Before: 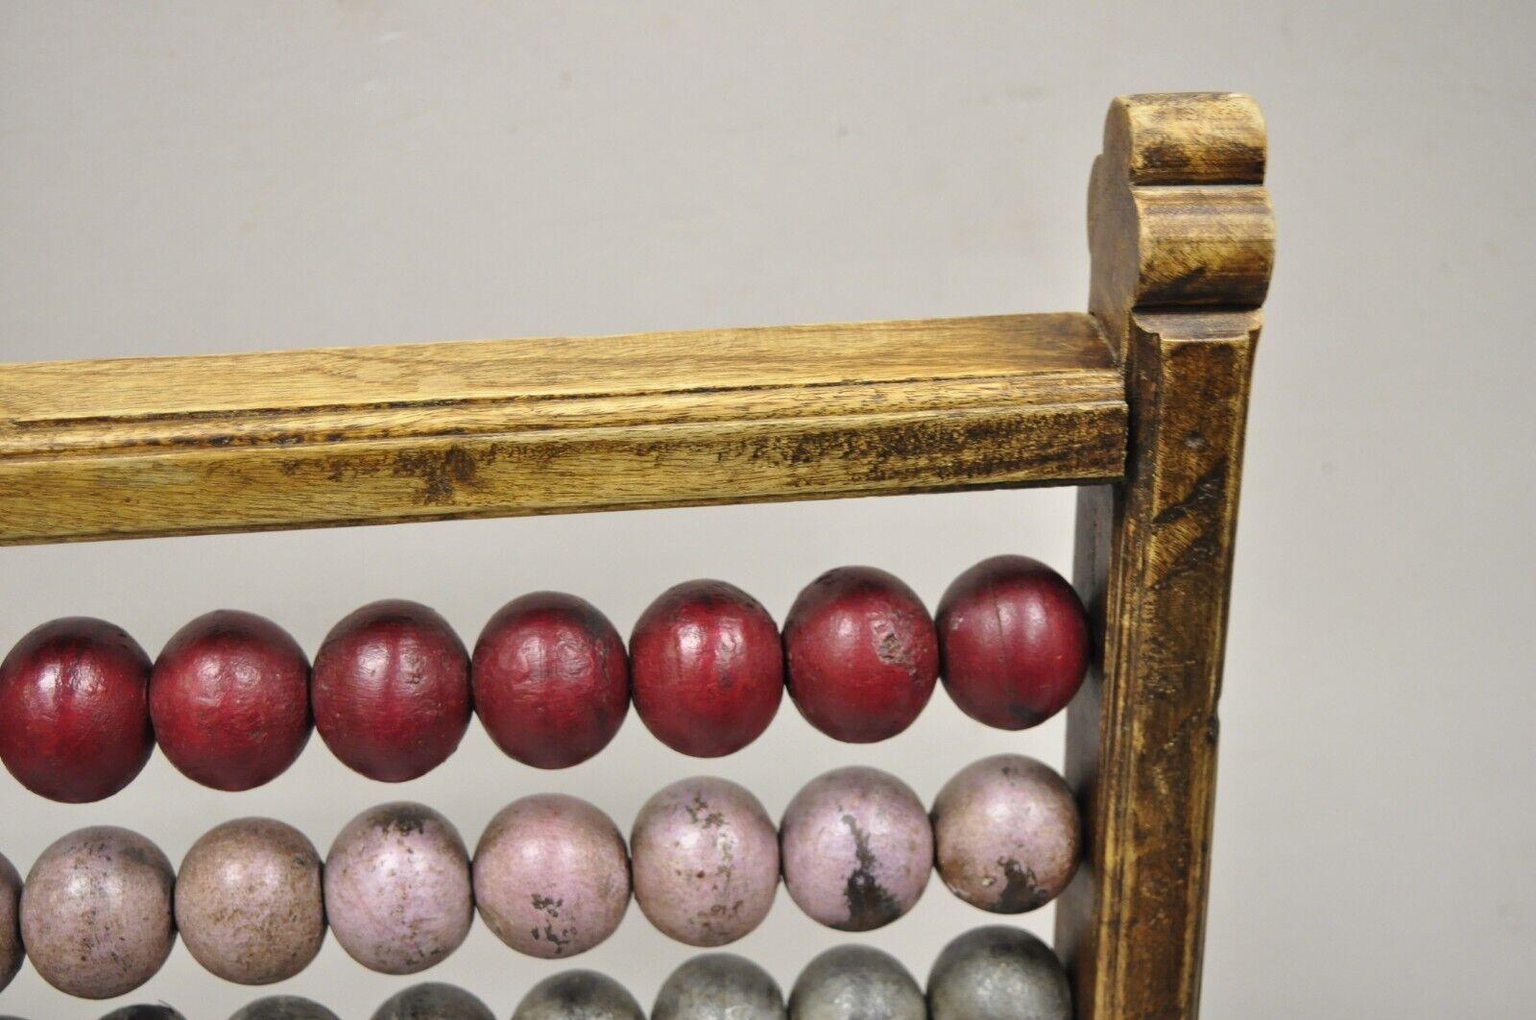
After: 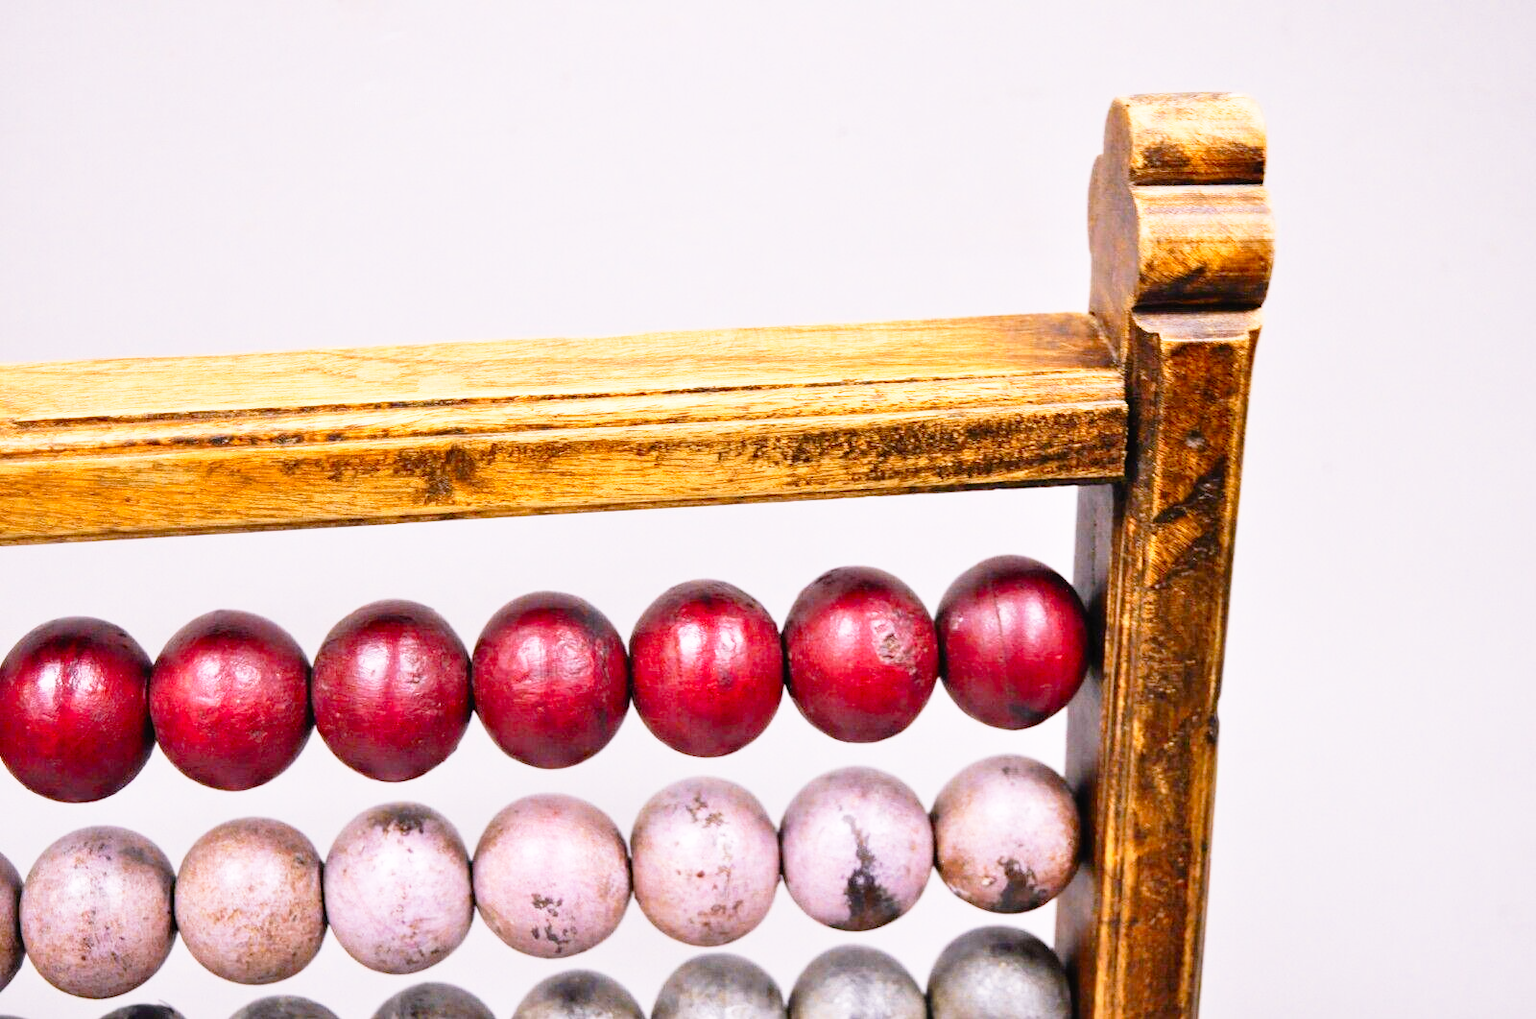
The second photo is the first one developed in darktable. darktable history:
color zones: curves: ch0 [(0, 0.499) (0.143, 0.5) (0.286, 0.5) (0.429, 0.476) (0.571, 0.284) (0.714, 0.243) (0.857, 0.449) (1, 0.499)]; ch1 [(0, 0.532) (0.143, 0.645) (0.286, 0.696) (0.429, 0.211) (0.571, 0.504) (0.714, 0.493) (0.857, 0.495) (1, 0.532)]; ch2 [(0, 0.5) (0.143, 0.5) (0.286, 0.427) (0.429, 0.324) (0.571, 0.5) (0.714, 0.5) (0.857, 0.5) (1, 0.5)]
base curve: curves: ch0 [(0, 0) (0.012, 0.01) (0.073, 0.168) (0.31, 0.711) (0.645, 0.957) (1, 1)], preserve colors none
exposure: exposure -0.157 EV, compensate highlight preservation false
white balance: red 1.066, blue 1.119
